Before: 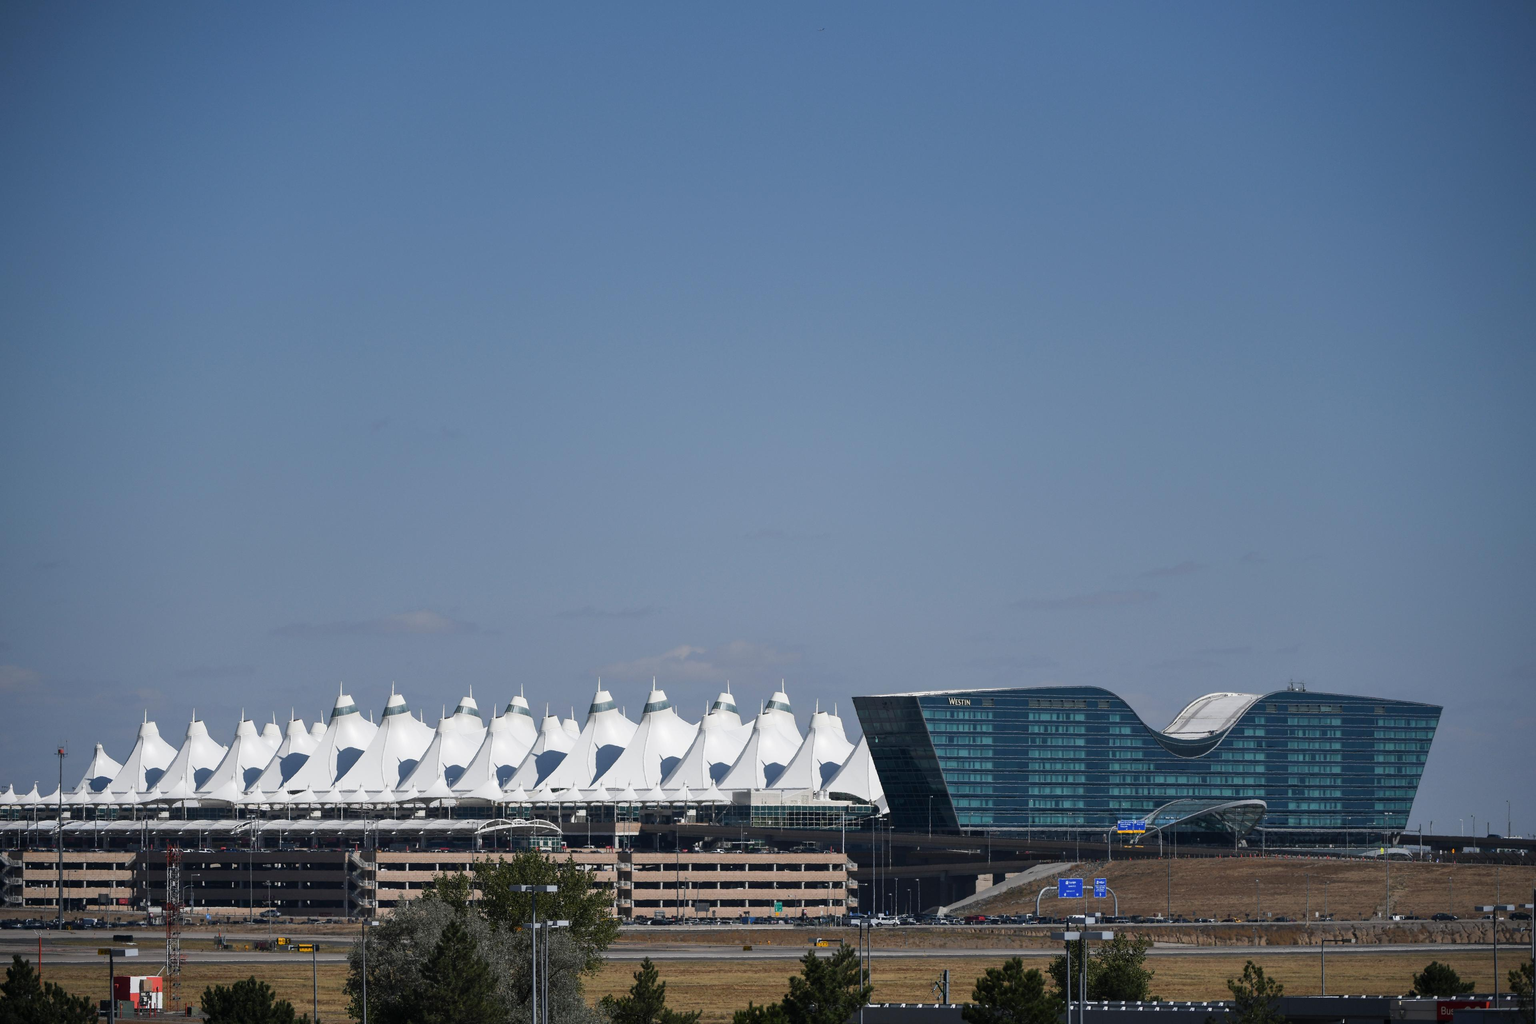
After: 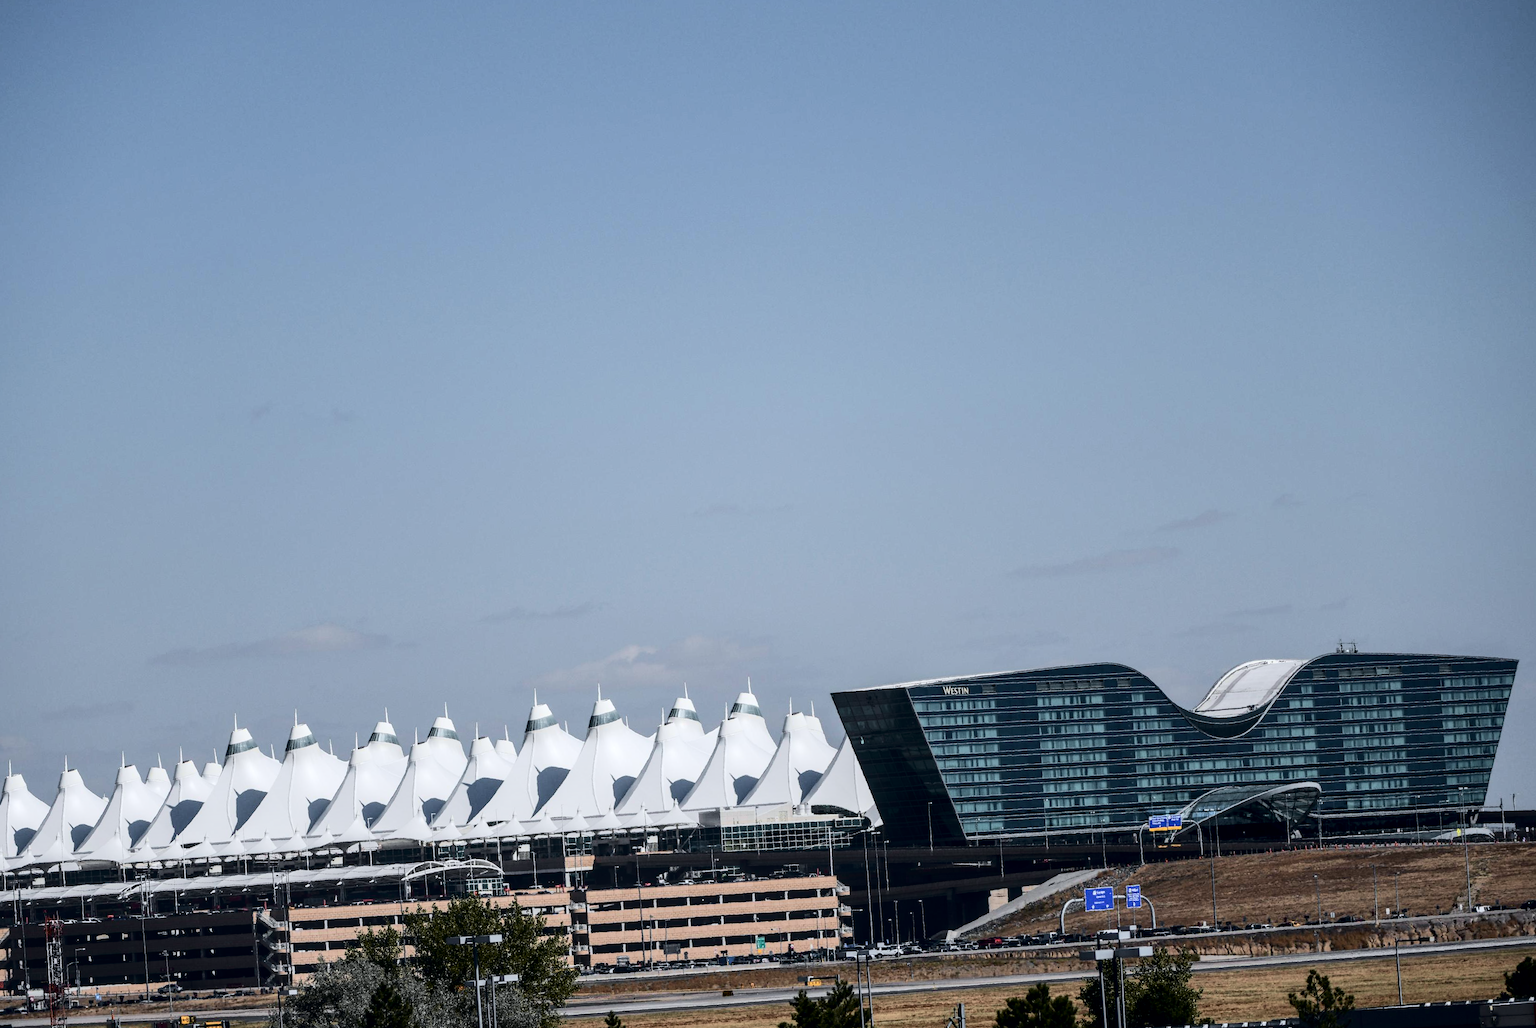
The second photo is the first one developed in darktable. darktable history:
local contrast: on, module defaults
tone curve: curves: ch0 [(0, 0) (0.049, 0.01) (0.154, 0.081) (0.491, 0.56) (0.739, 0.794) (0.992, 0.937)]; ch1 [(0, 0) (0.172, 0.123) (0.317, 0.272) (0.401, 0.422) (0.499, 0.497) (0.531, 0.54) (0.615, 0.603) (0.741, 0.783) (1, 1)]; ch2 [(0, 0) (0.411, 0.424) (0.462, 0.464) (0.502, 0.489) (0.544, 0.551) (0.686, 0.638) (1, 1)], color space Lab, independent channels, preserve colors none
crop and rotate: angle 3.69°, left 6.083%, top 5.698%
tone equalizer: -8 EV -0.429 EV, -7 EV -0.405 EV, -6 EV -0.361 EV, -5 EV -0.236 EV, -3 EV 0.203 EV, -2 EV 0.336 EV, -1 EV 0.38 EV, +0 EV 0.389 EV, edges refinement/feathering 500, mask exposure compensation -1.57 EV, preserve details no
